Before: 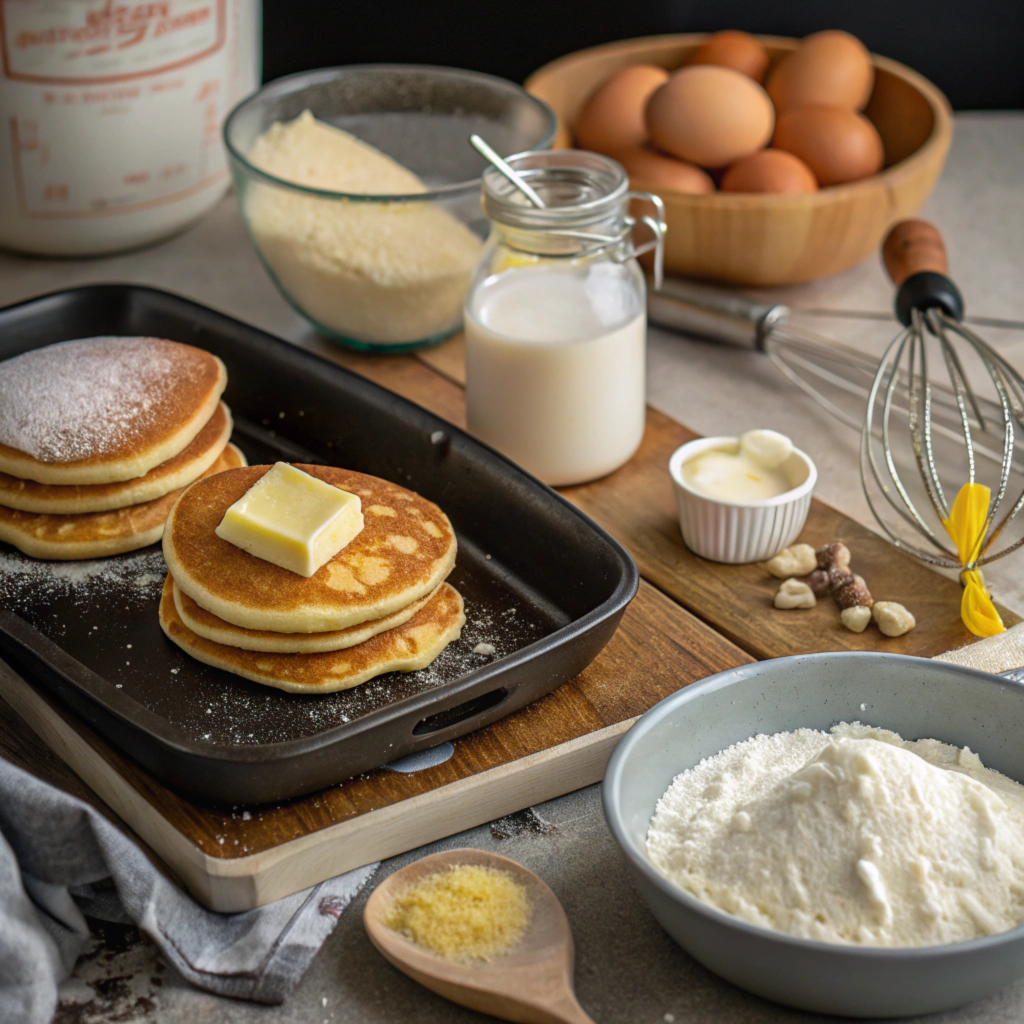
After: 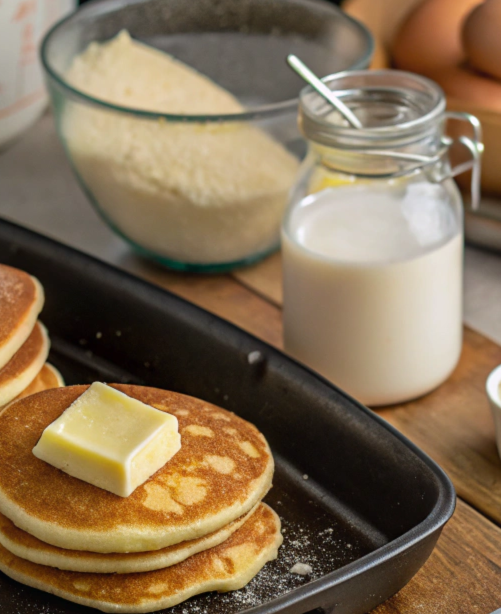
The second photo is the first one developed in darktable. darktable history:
crop: left 17.906%, top 7.814%, right 33.093%, bottom 32.2%
